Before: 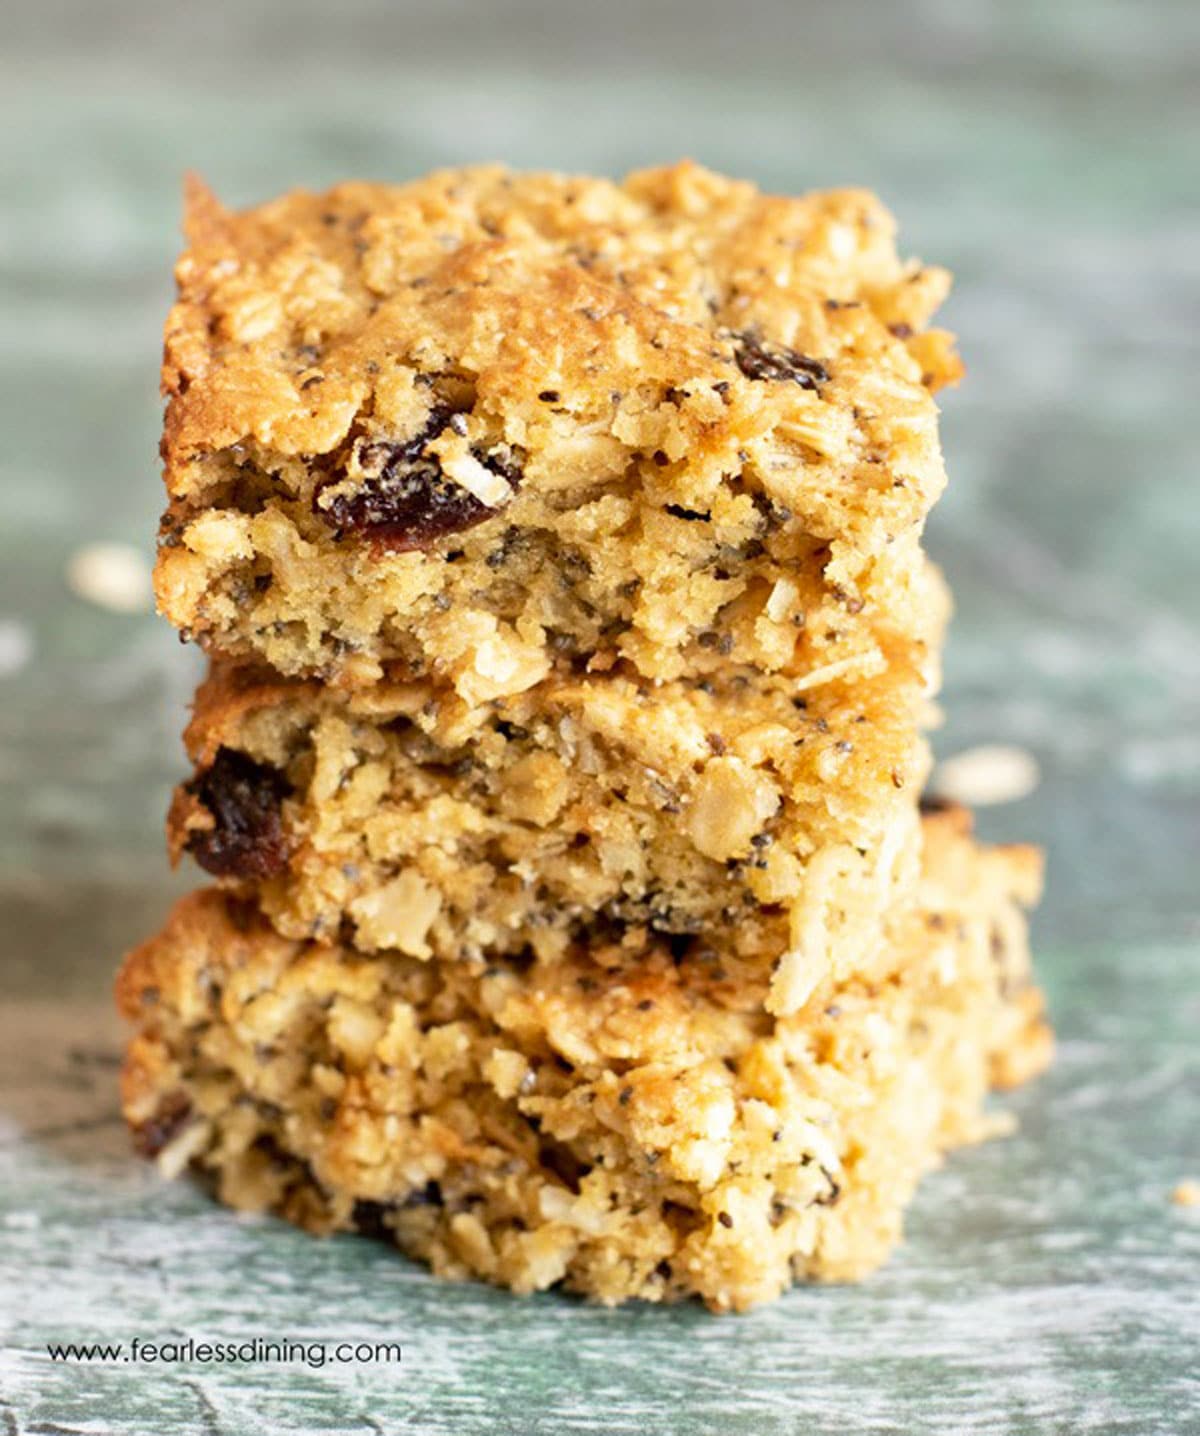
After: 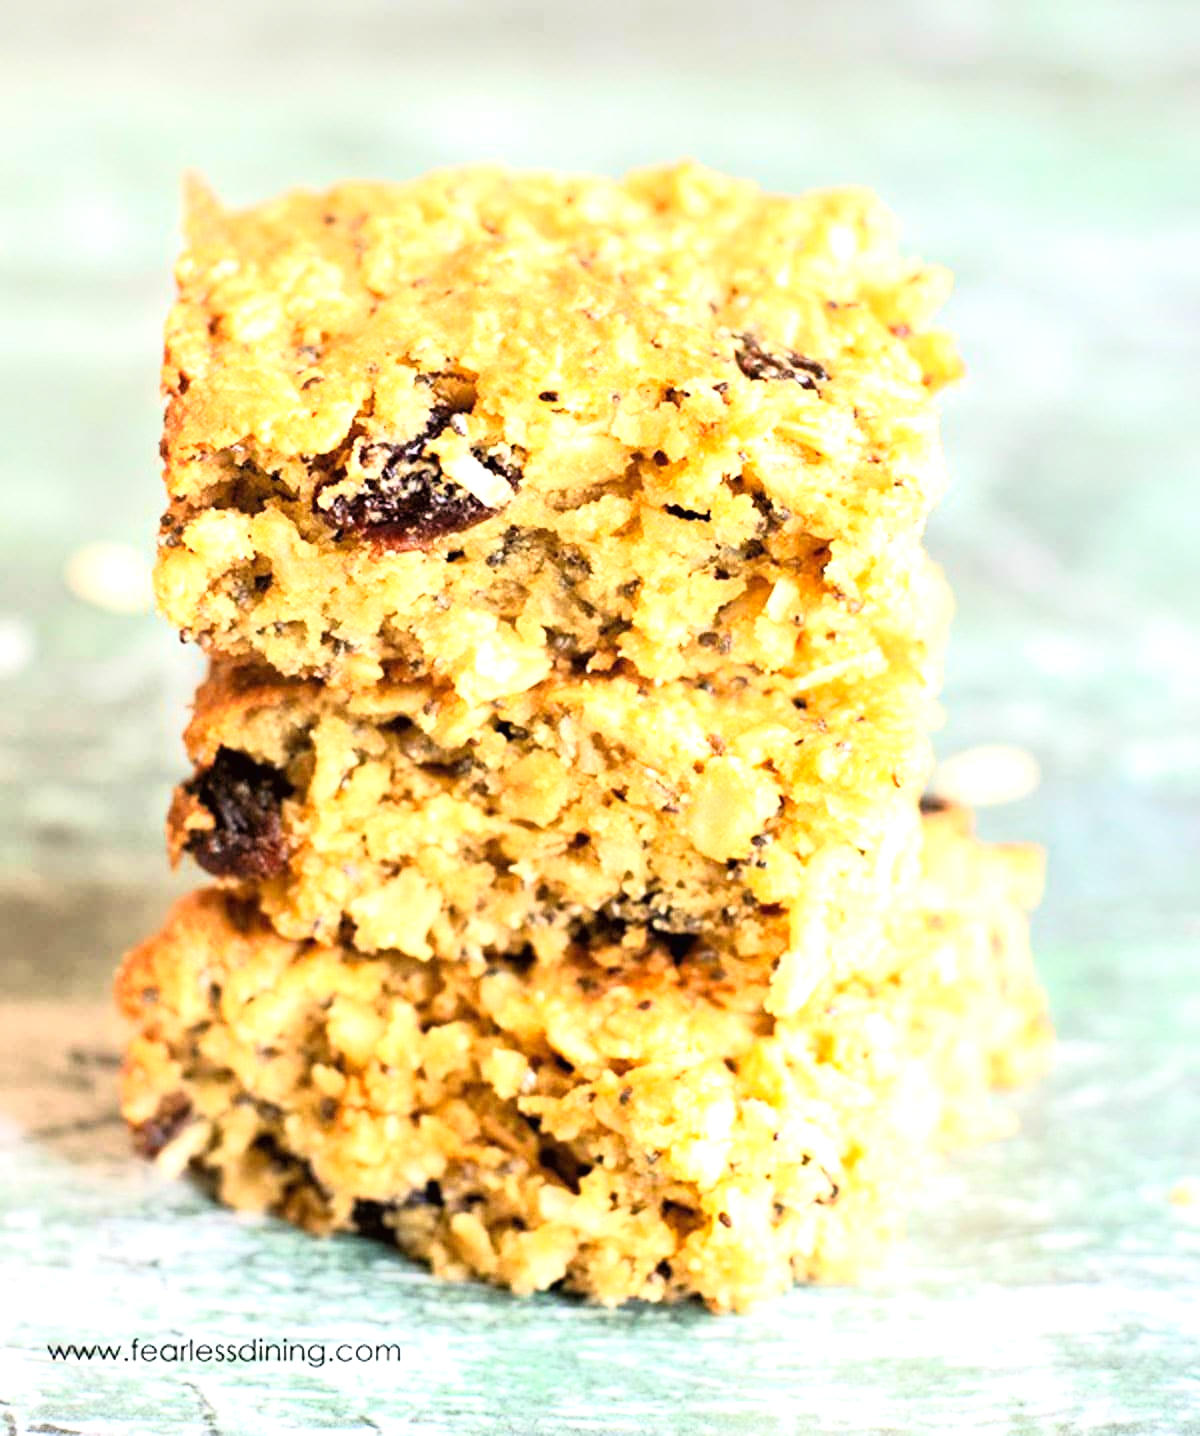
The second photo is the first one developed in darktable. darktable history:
tone curve: curves: ch0 [(0, 0.013) (0.054, 0.018) (0.205, 0.191) (0.289, 0.292) (0.39, 0.424) (0.493, 0.551) (0.647, 0.752) (0.778, 0.895) (1, 0.998)]; ch1 [(0, 0) (0.385, 0.343) (0.439, 0.415) (0.494, 0.495) (0.501, 0.501) (0.51, 0.509) (0.54, 0.546) (0.586, 0.606) (0.66, 0.701) (0.783, 0.804) (1, 1)]; ch2 [(0, 0) (0.32, 0.281) (0.403, 0.399) (0.441, 0.428) (0.47, 0.469) (0.498, 0.496) (0.524, 0.538) (0.566, 0.579) (0.633, 0.665) (0.7, 0.711) (1, 1)], color space Lab, linked channels, preserve colors none
exposure: black level correction 0, exposure 0.898 EV, compensate exposure bias true, compensate highlight preservation false
